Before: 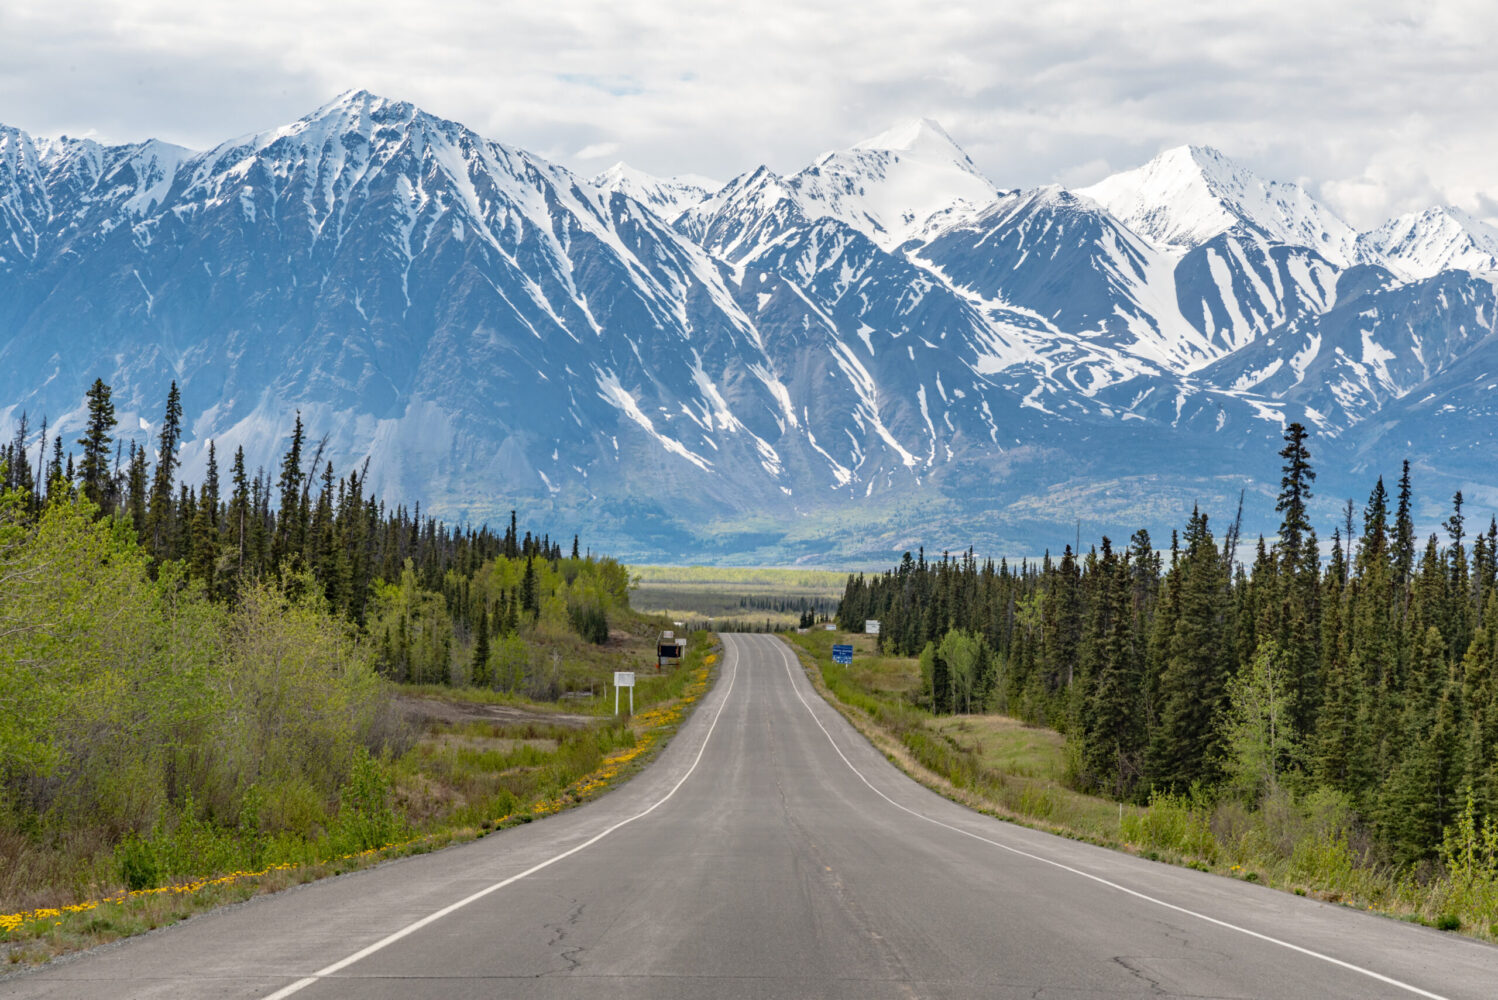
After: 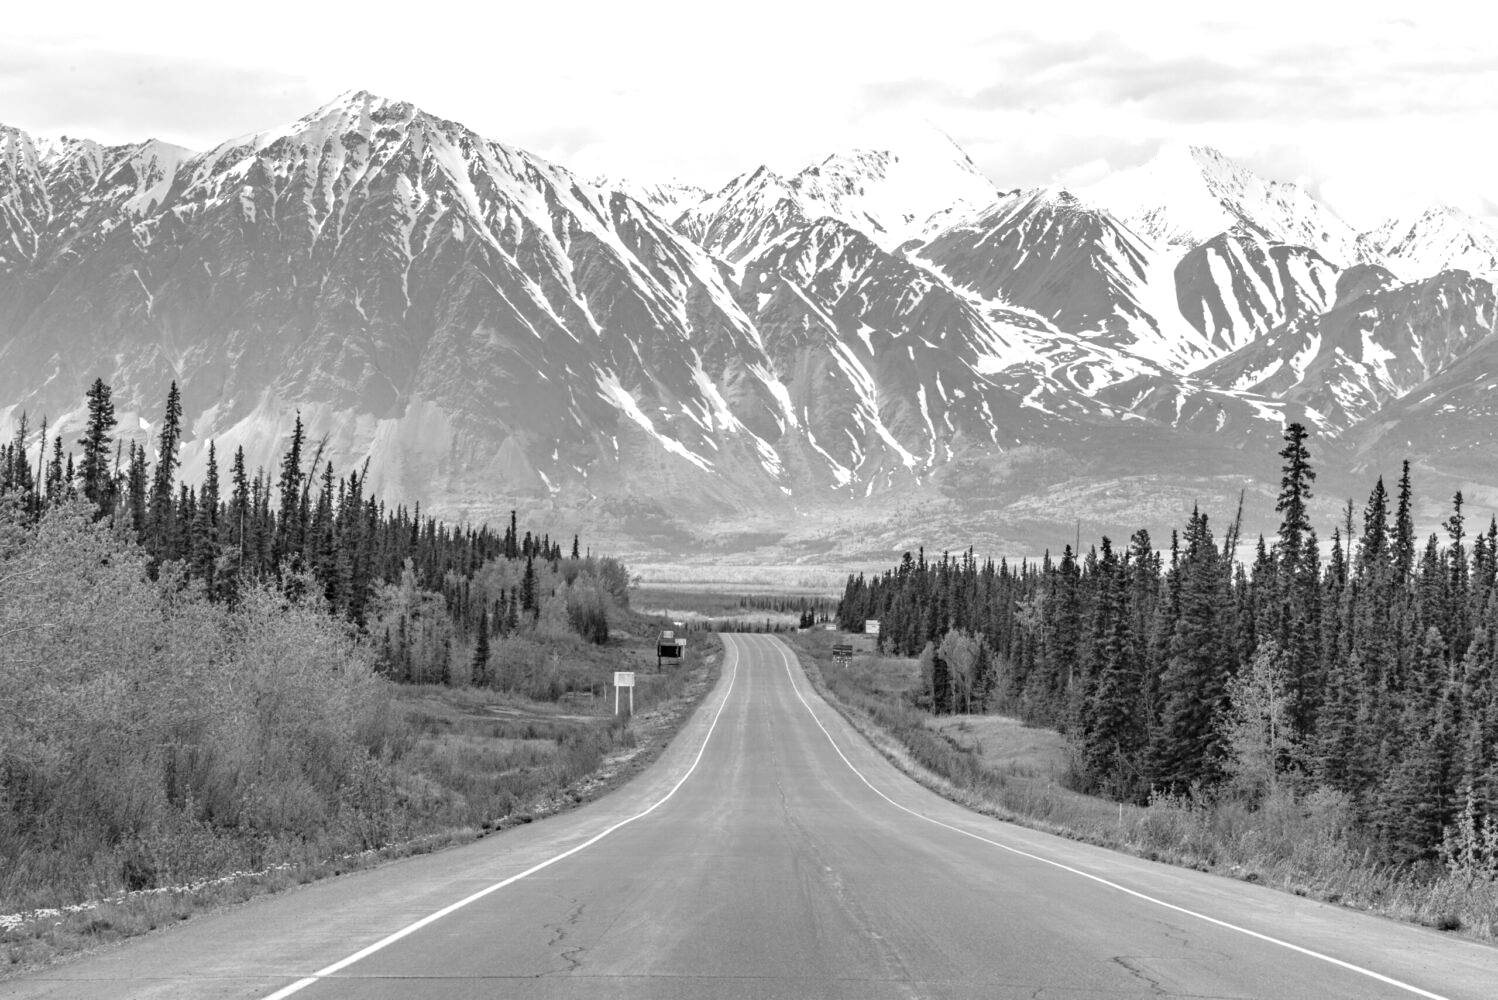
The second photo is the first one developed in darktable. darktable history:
monochrome: on, module defaults
exposure: black level correction 0.001, exposure 0.5 EV, compensate exposure bias true, compensate highlight preservation false
